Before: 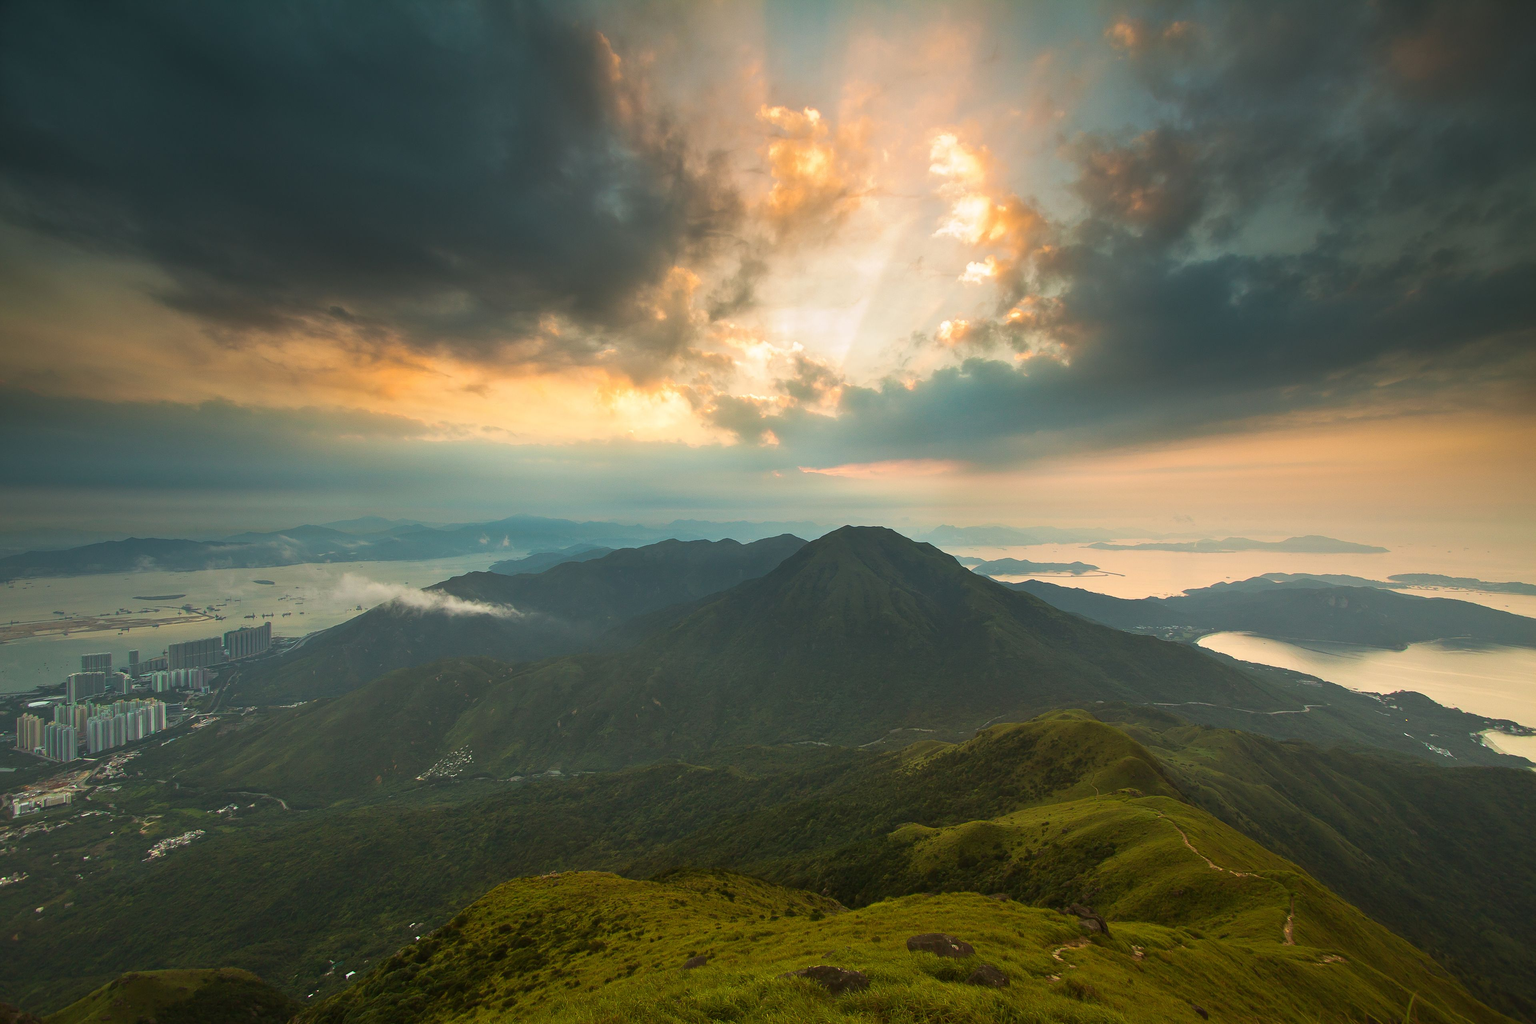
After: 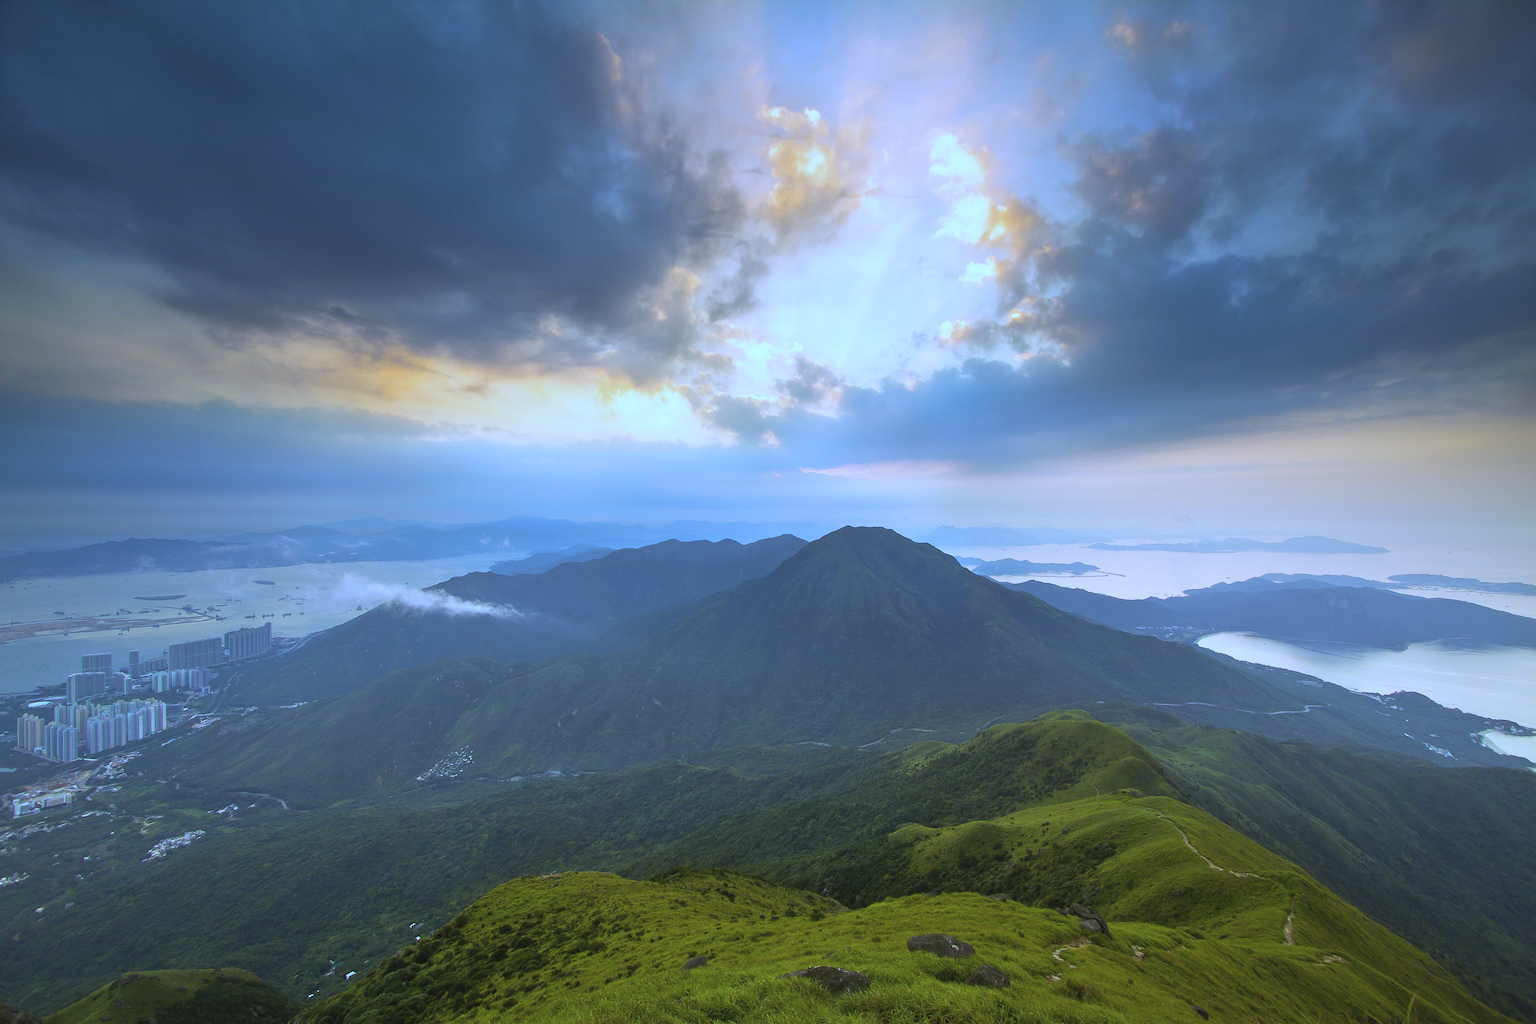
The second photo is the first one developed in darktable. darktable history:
white balance: red 0.766, blue 1.537
contrast brightness saturation: brightness 0.13
